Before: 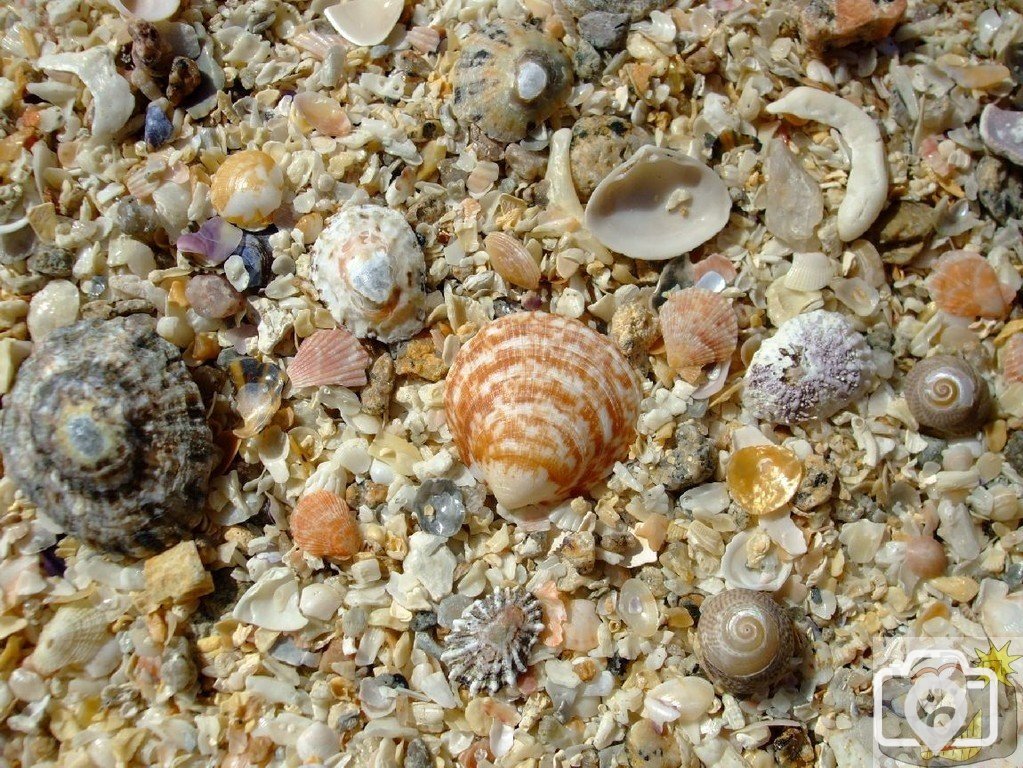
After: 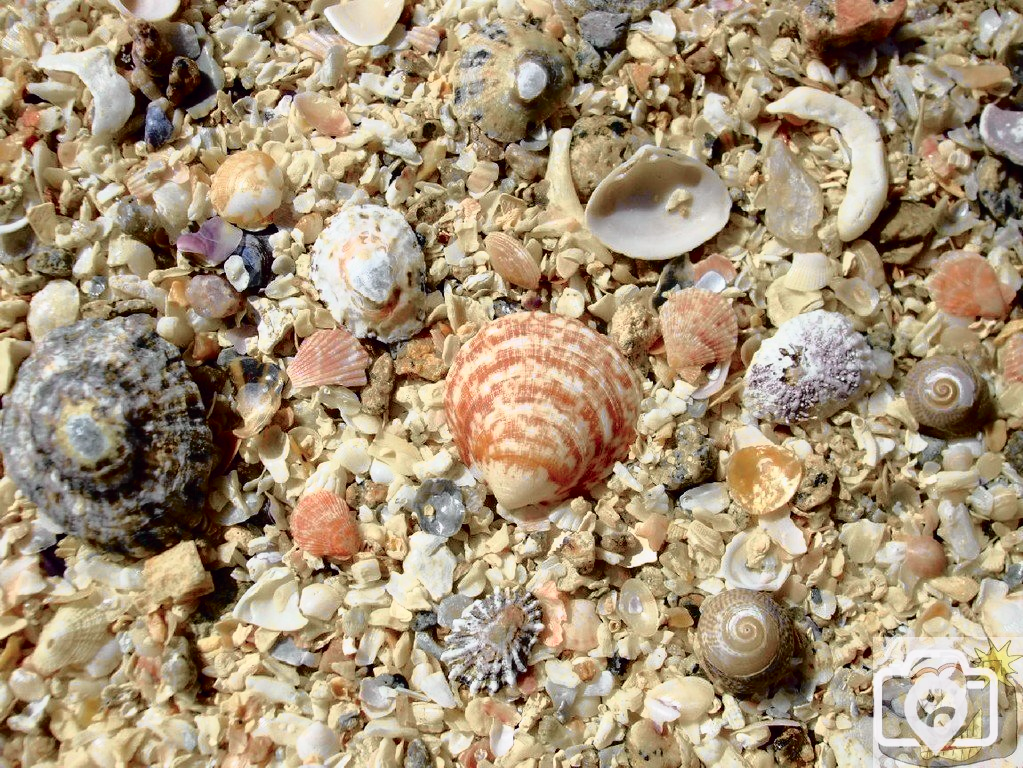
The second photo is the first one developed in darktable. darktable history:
tone curve: curves: ch0 [(0, 0) (0.105, 0.044) (0.195, 0.128) (0.283, 0.283) (0.384, 0.404) (0.485, 0.531) (0.638, 0.681) (0.795, 0.879) (1, 0.977)]; ch1 [(0, 0) (0.161, 0.092) (0.35, 0.33) (0.379, 0.401) (0.456, 0.469) (0.498, 0.503) (0.531, 0.537) (0.596, 0.621) (0.635, 0.671) (1, 1)]; ch2 [(0, 0) (0.371, 0.362) (0.437, 0.437) (0.483, 0.484) (0.53, 0.515) (0.56, 0.58) (0.622, 0.606) (1, 1)], color space Lab, independent channels, preserve colors none
